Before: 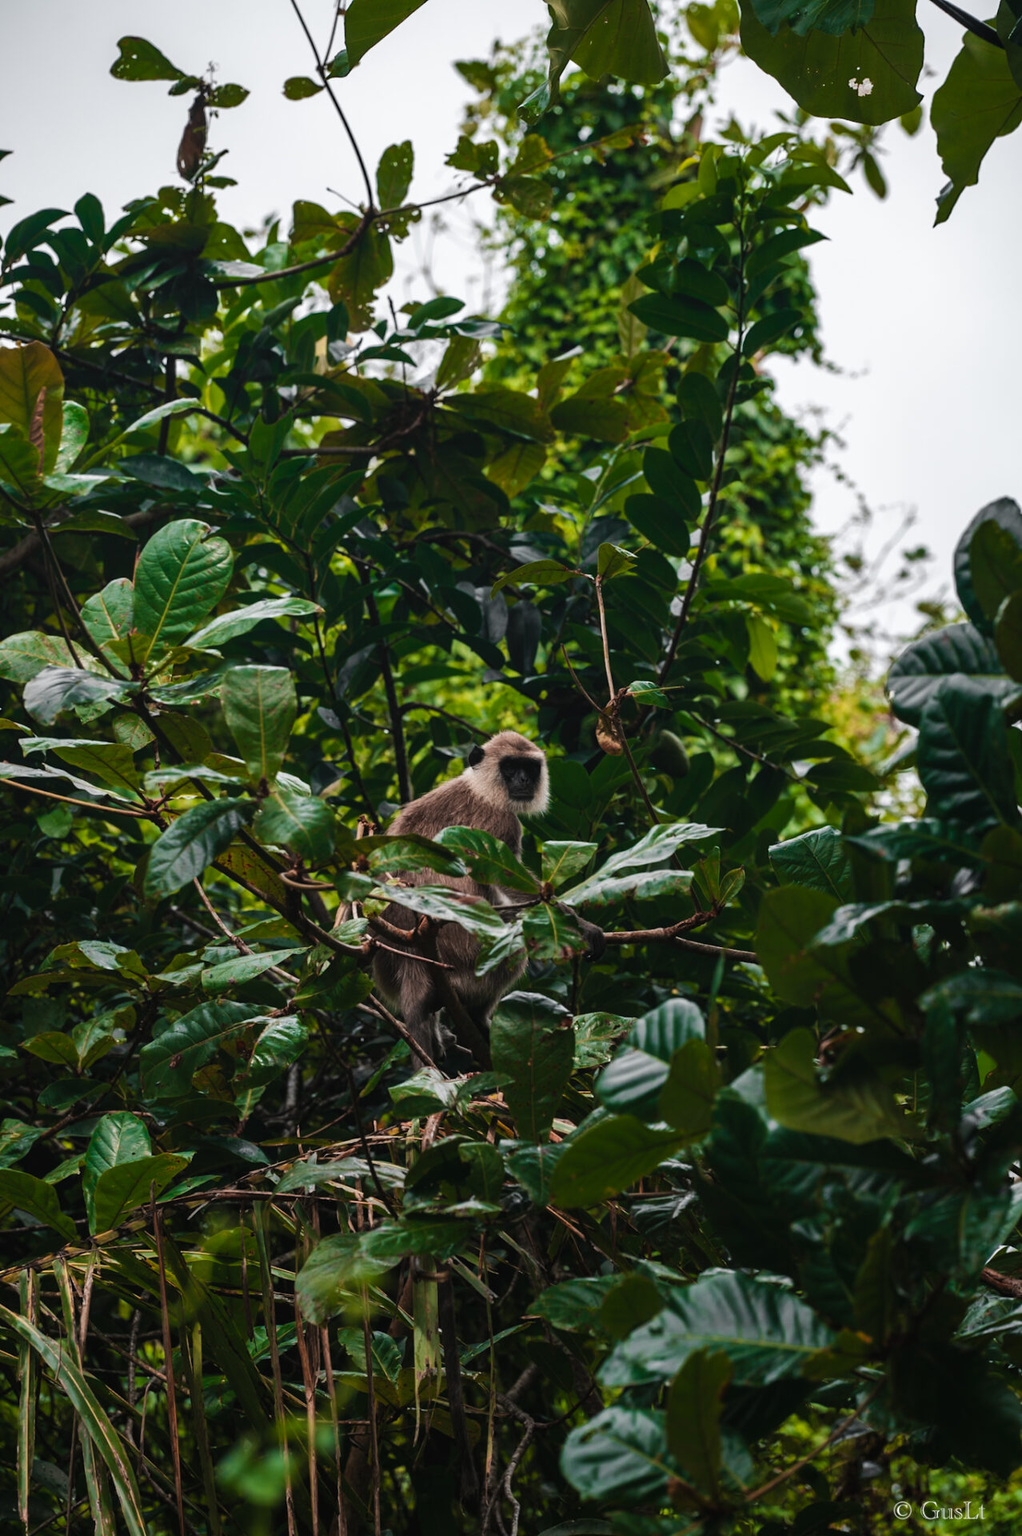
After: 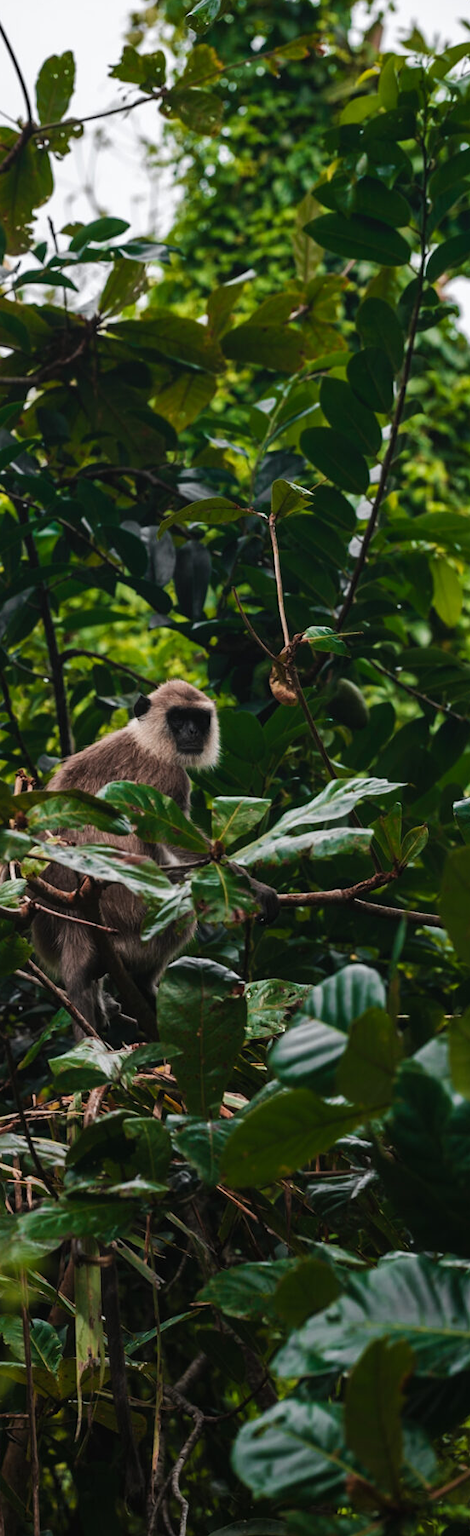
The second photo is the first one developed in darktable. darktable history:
crop: left 33.612%, top 6.078%, right 23.14%
